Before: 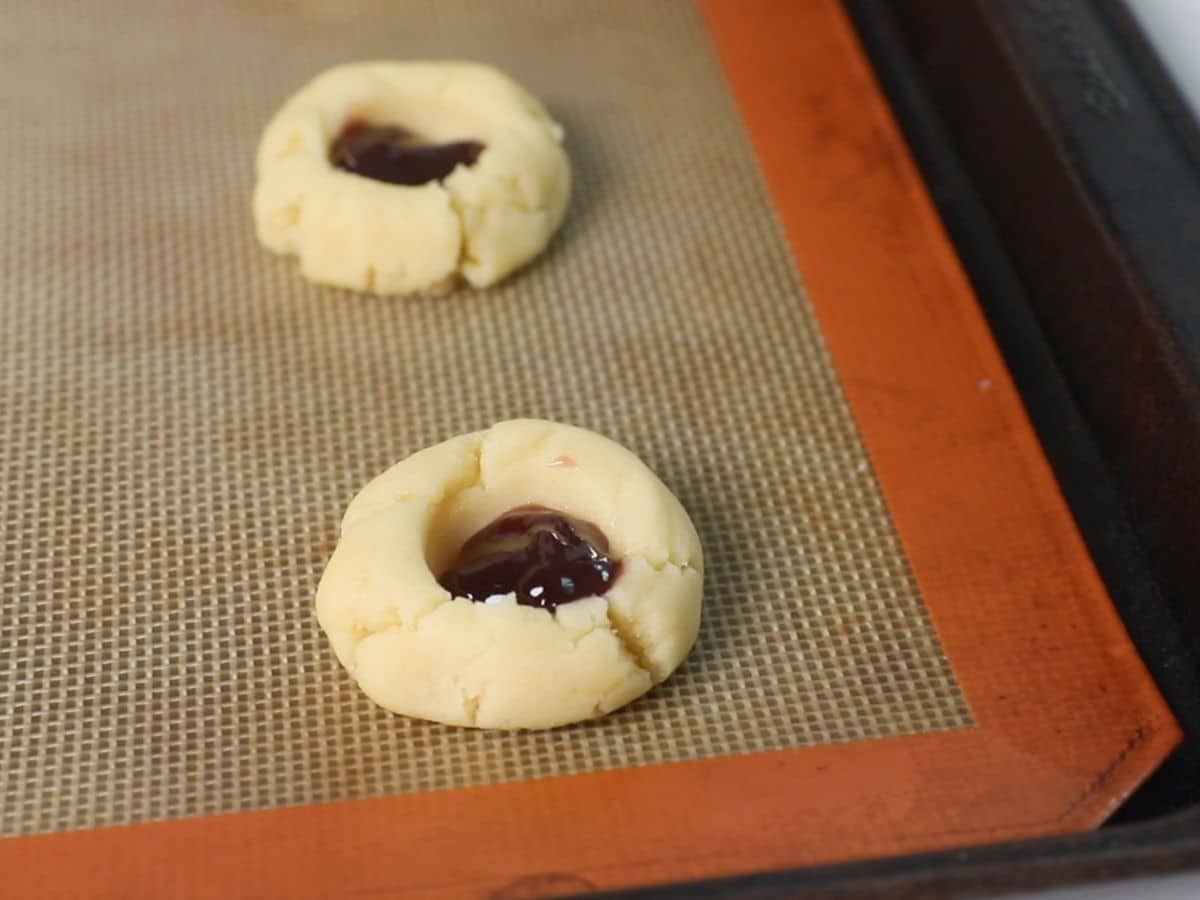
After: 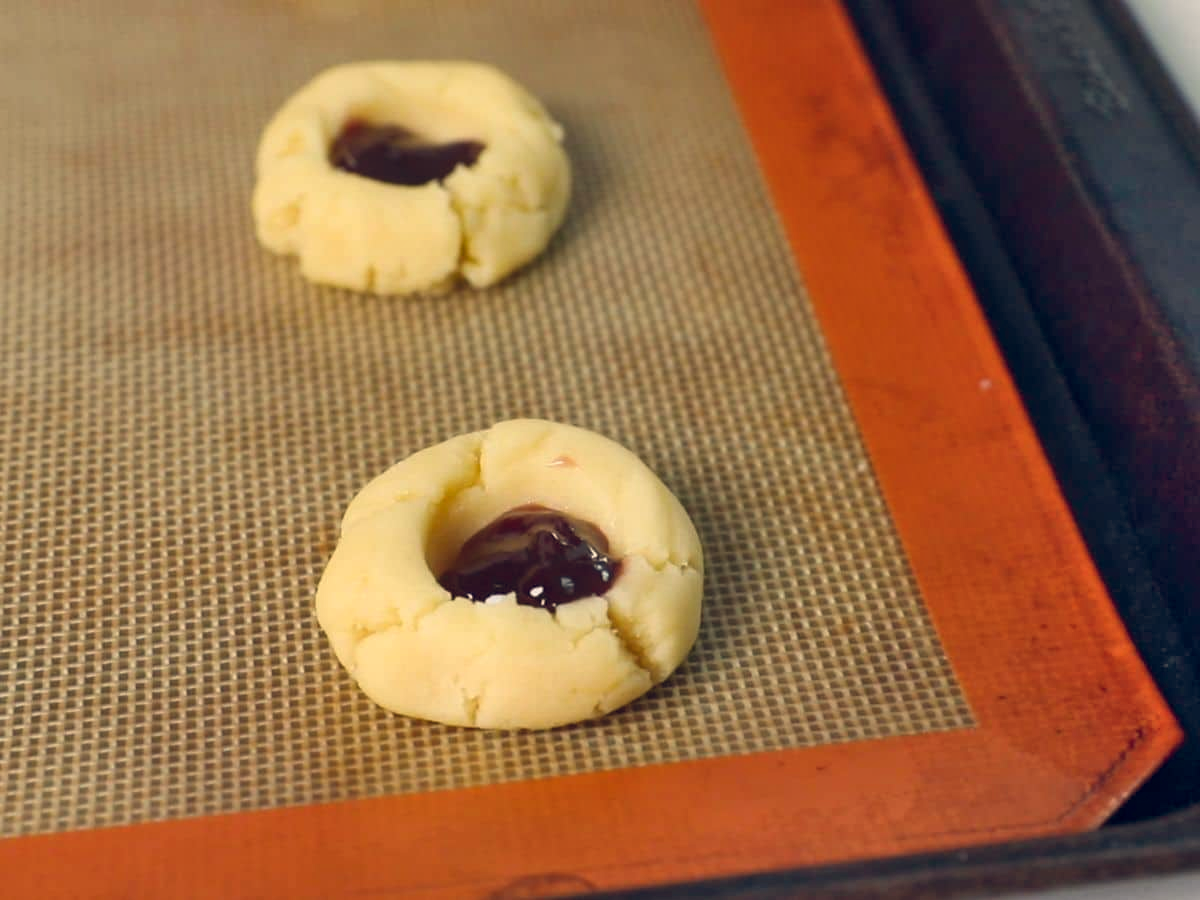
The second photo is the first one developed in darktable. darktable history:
local contrast: highlights 100%, shadows 100%, detail 120%, midtone range 0.2
shadows and highlights: soften with gaussian
white balance: red 1.029, blue 0.92
color balance rgb: shadows lift › hue 87.51°, highlights gain › chroma 0.68%, highlights gain › hue 55.1°, global offset › chroma 0.13%, global offset › hue 253.66°, linear chroma grading › global chroma 0.5%, perceptual saturation grading › global saturation 16.38%
